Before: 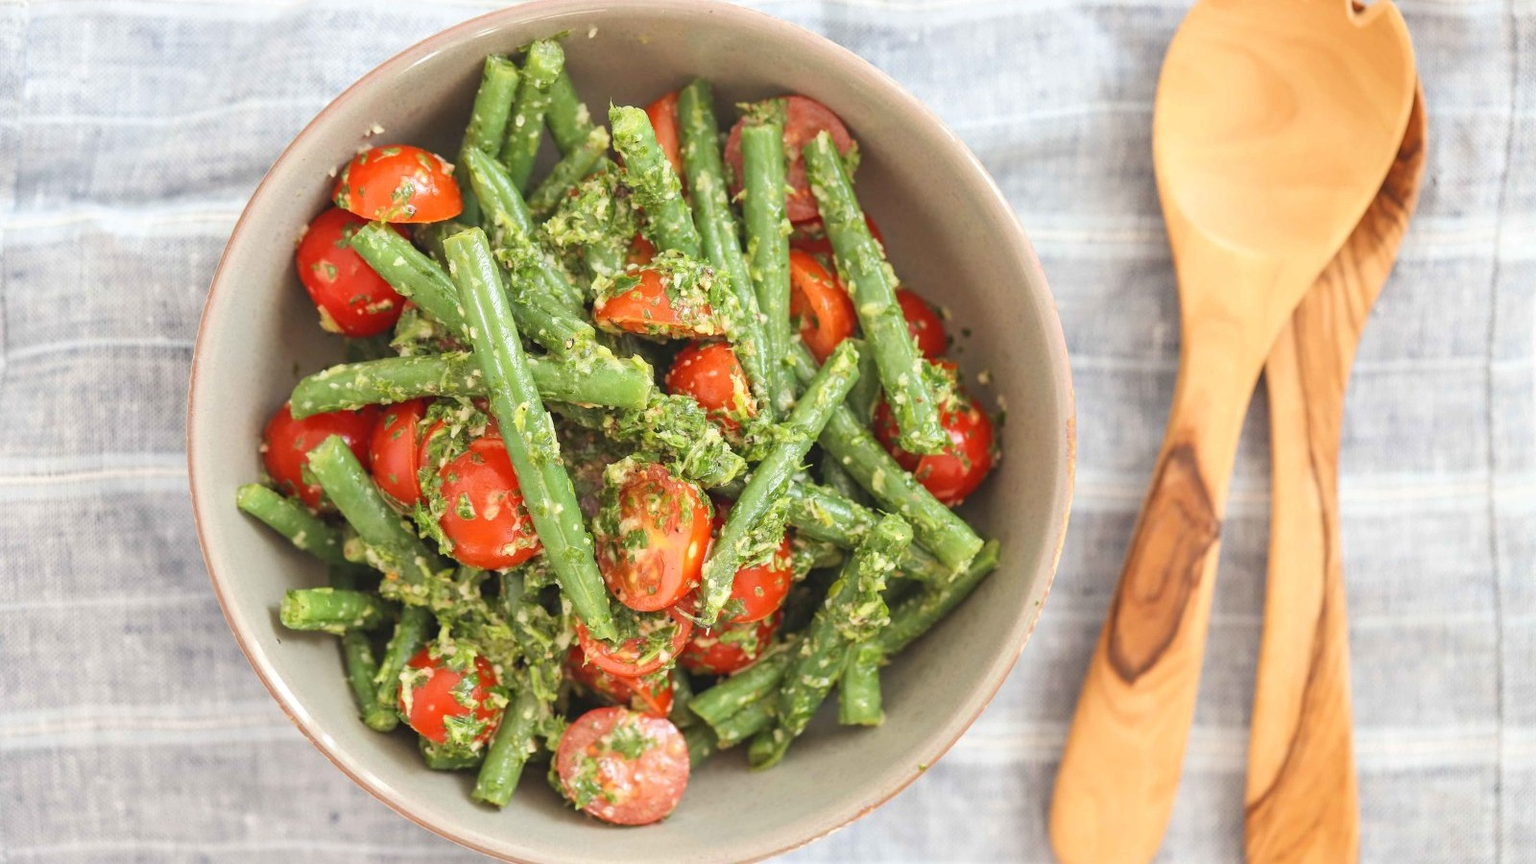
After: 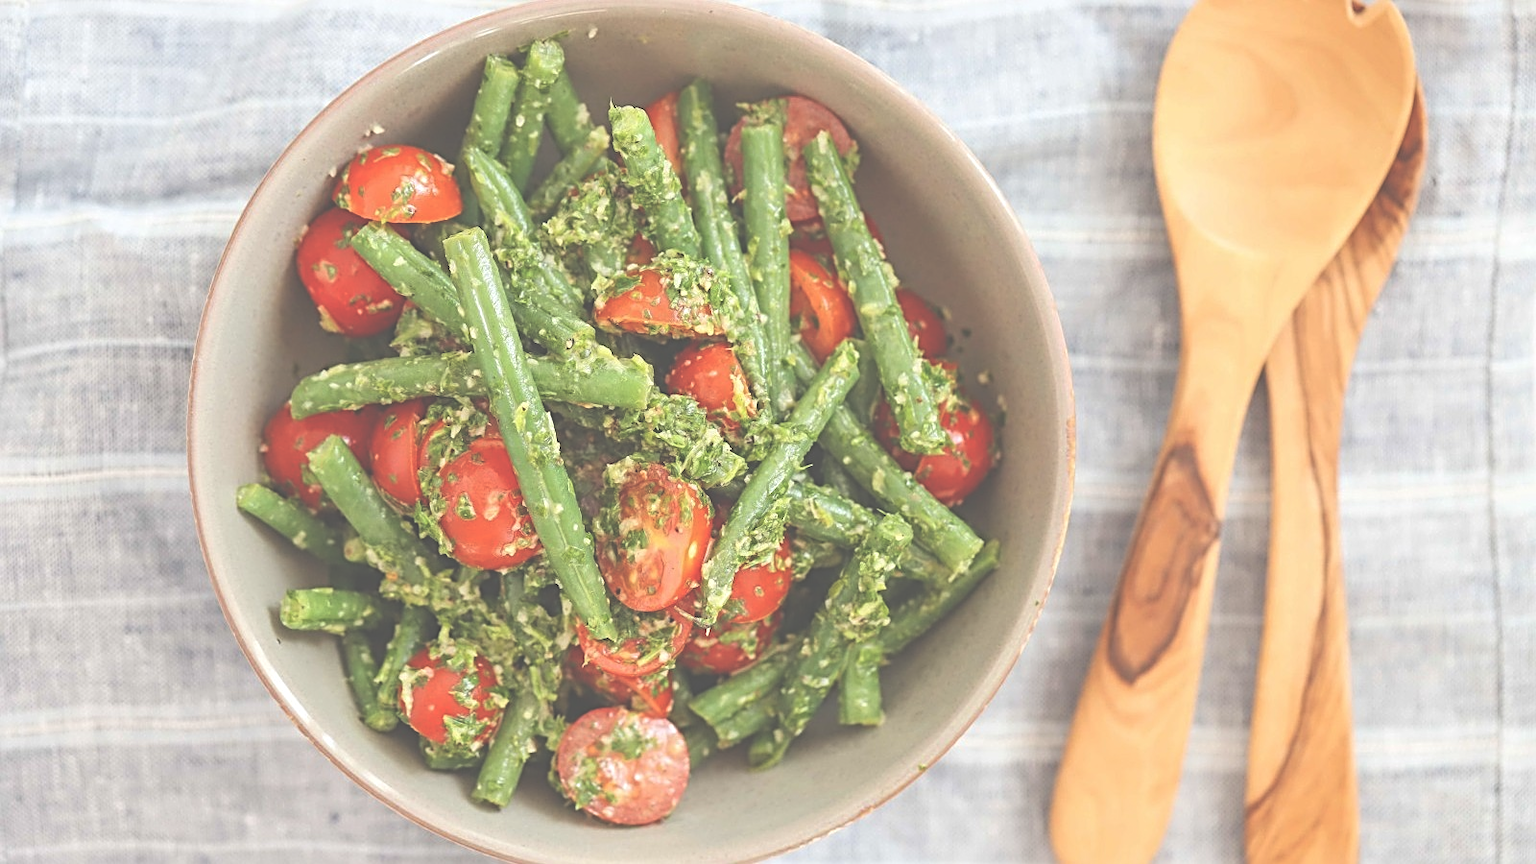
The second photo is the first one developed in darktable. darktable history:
exposure: black level correction -0.086, compensate highlight preservation false
sharpen: radius 2.787
